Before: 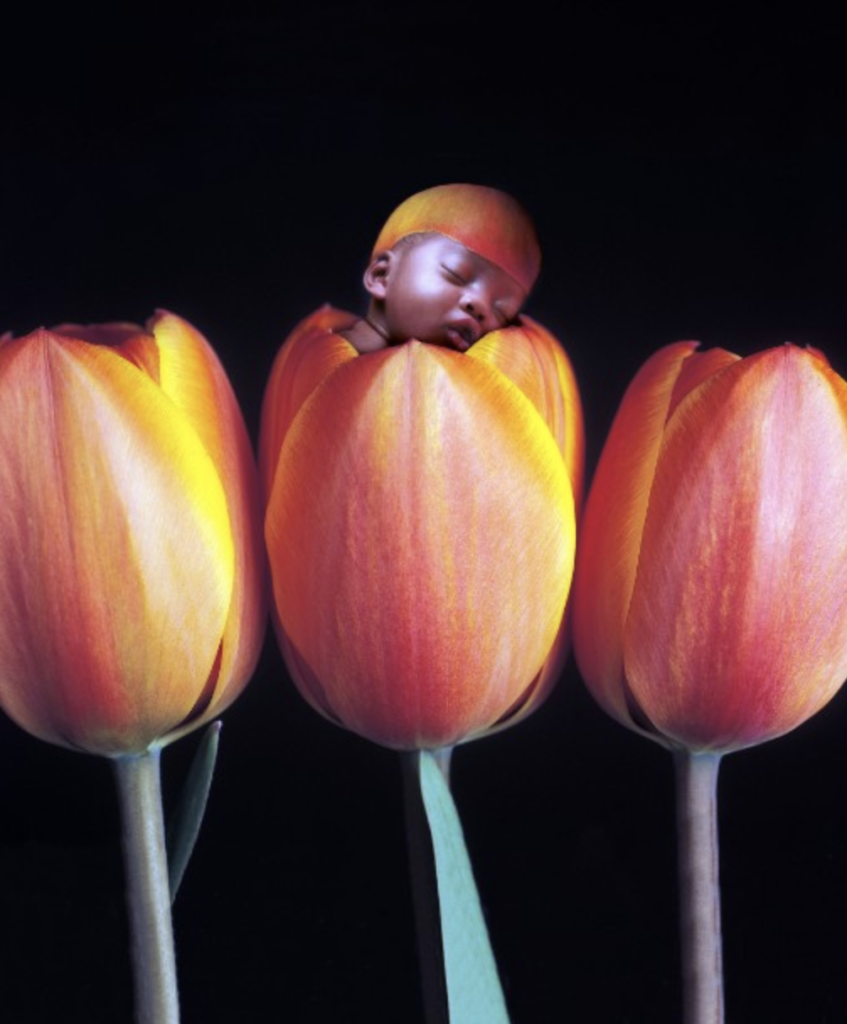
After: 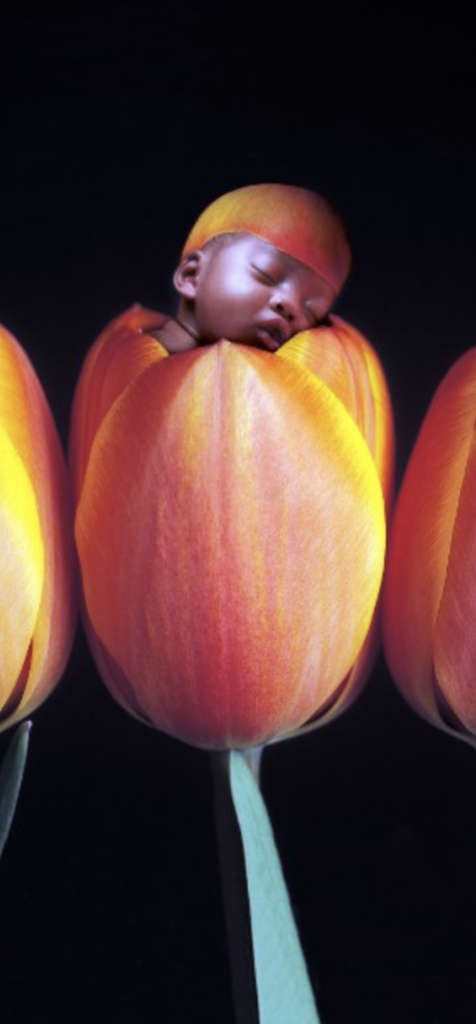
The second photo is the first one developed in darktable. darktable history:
crop and rotate: left 22.598%, right 21.146%
